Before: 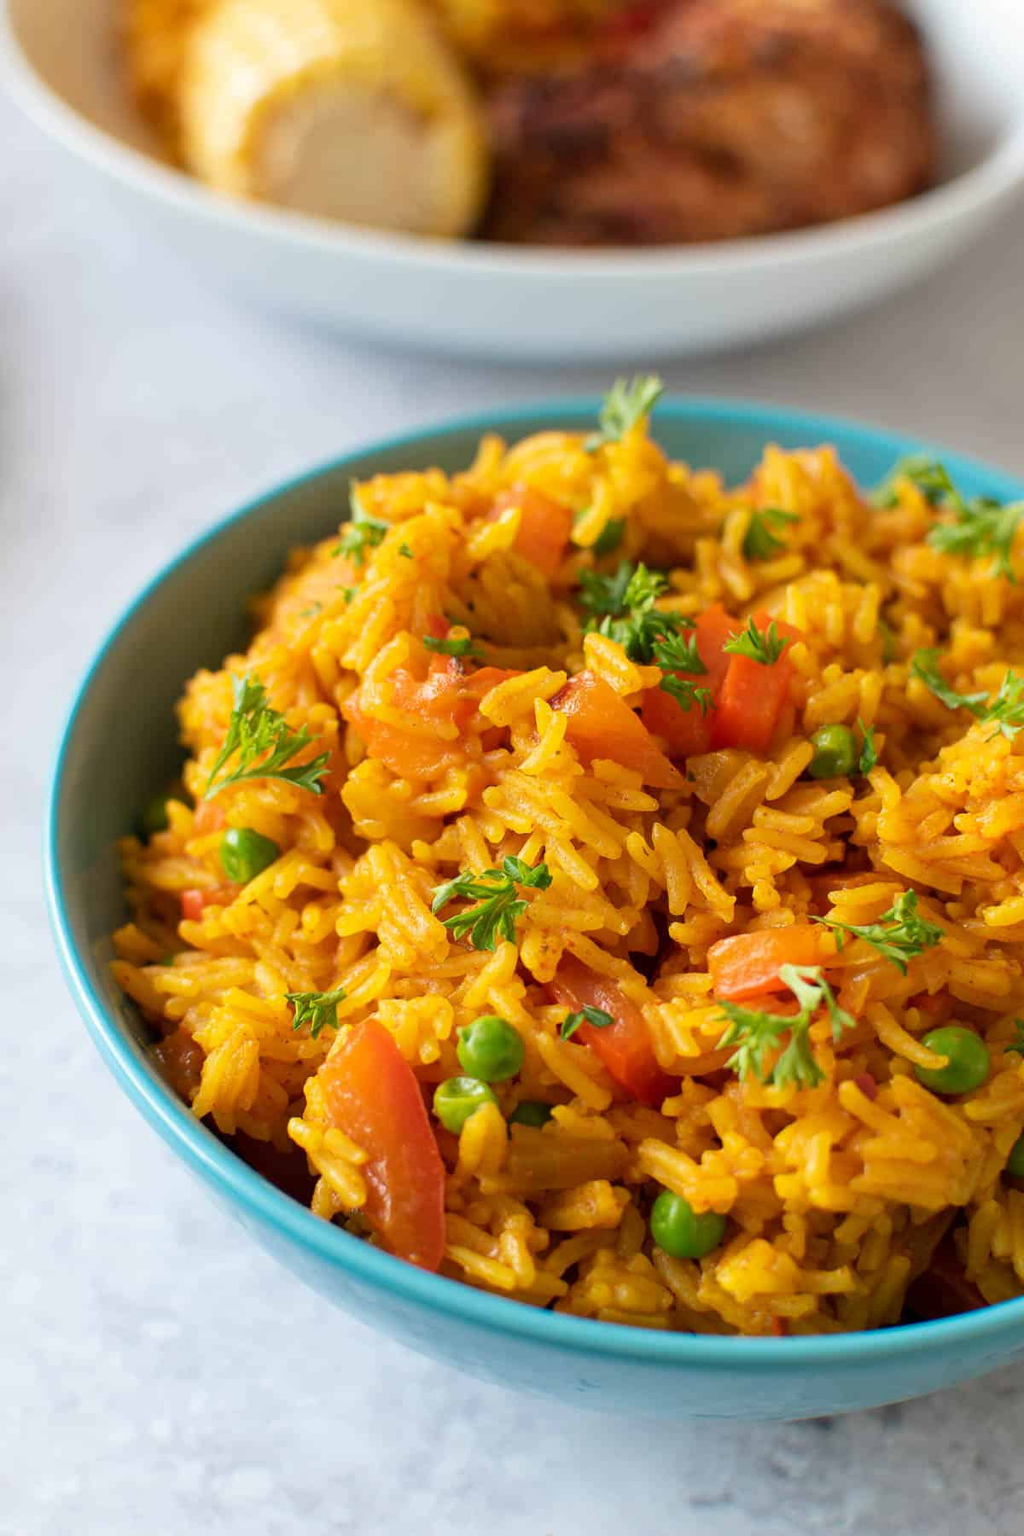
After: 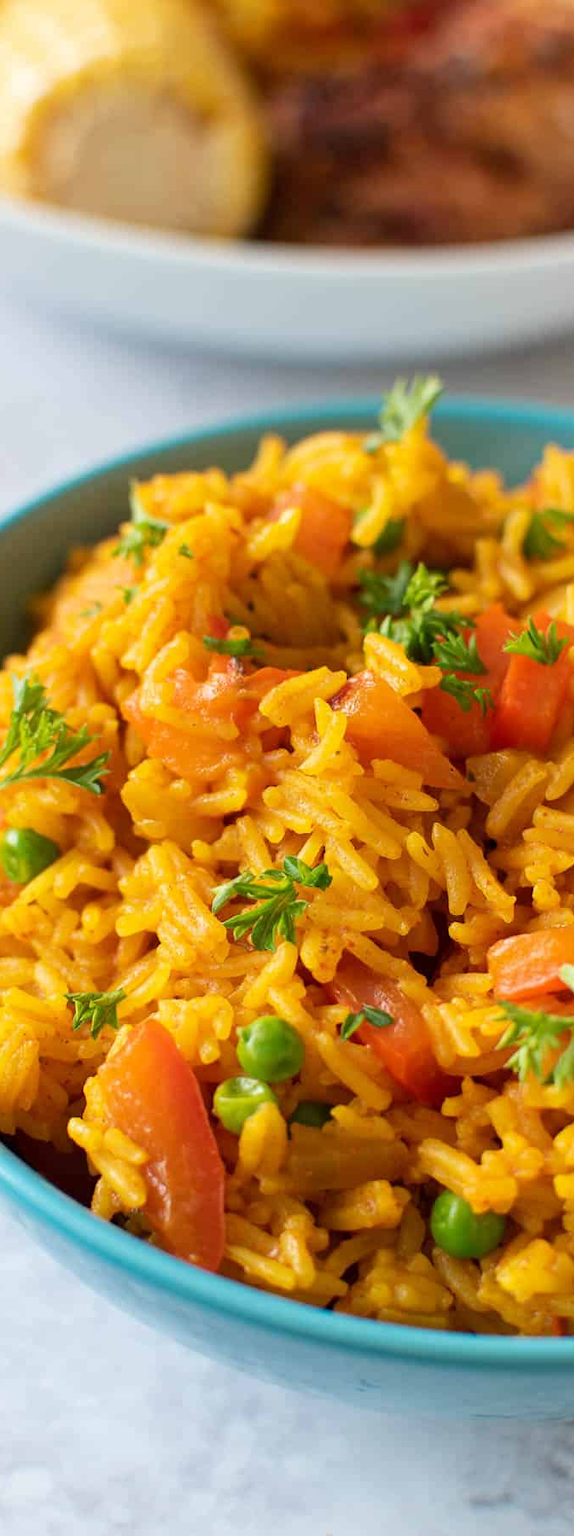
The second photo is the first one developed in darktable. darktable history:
crop: left 21.549%, right 22.296%
